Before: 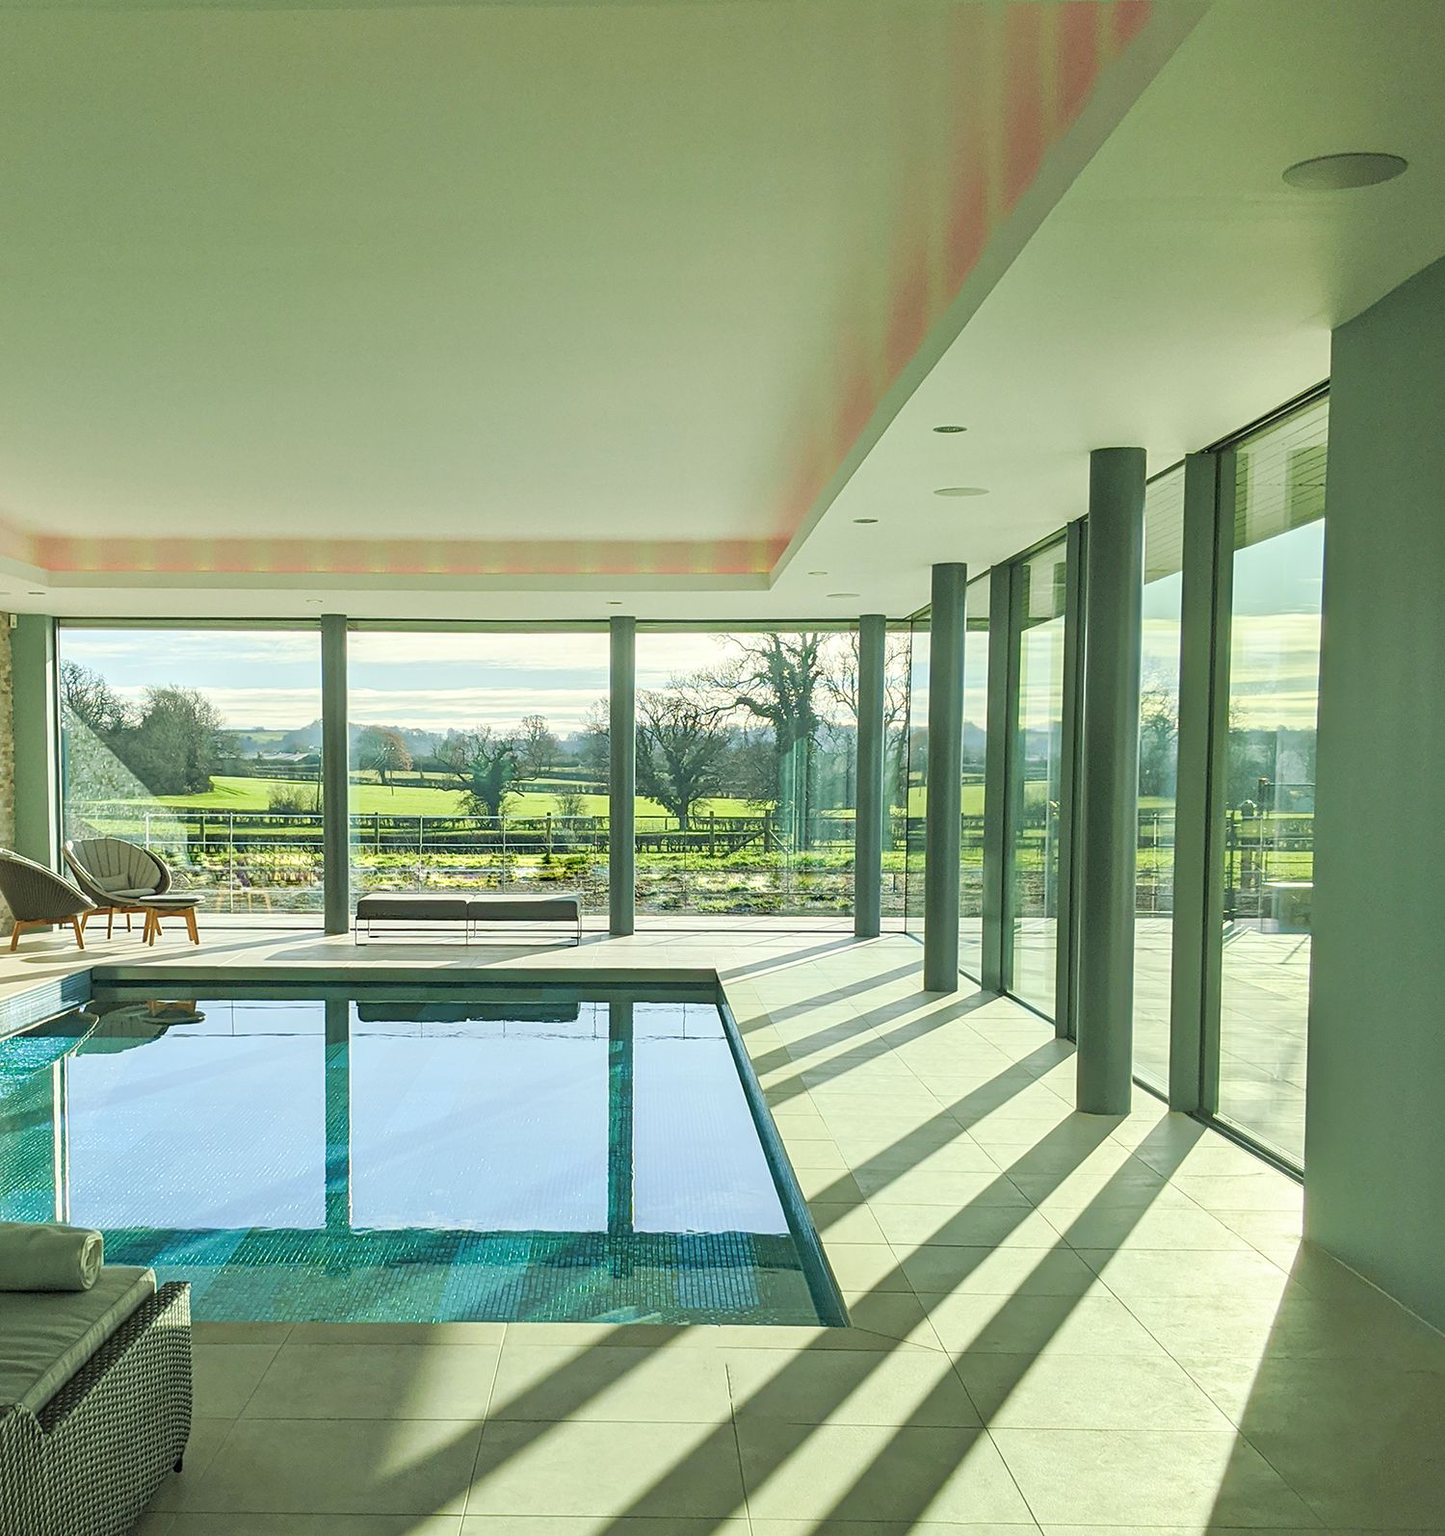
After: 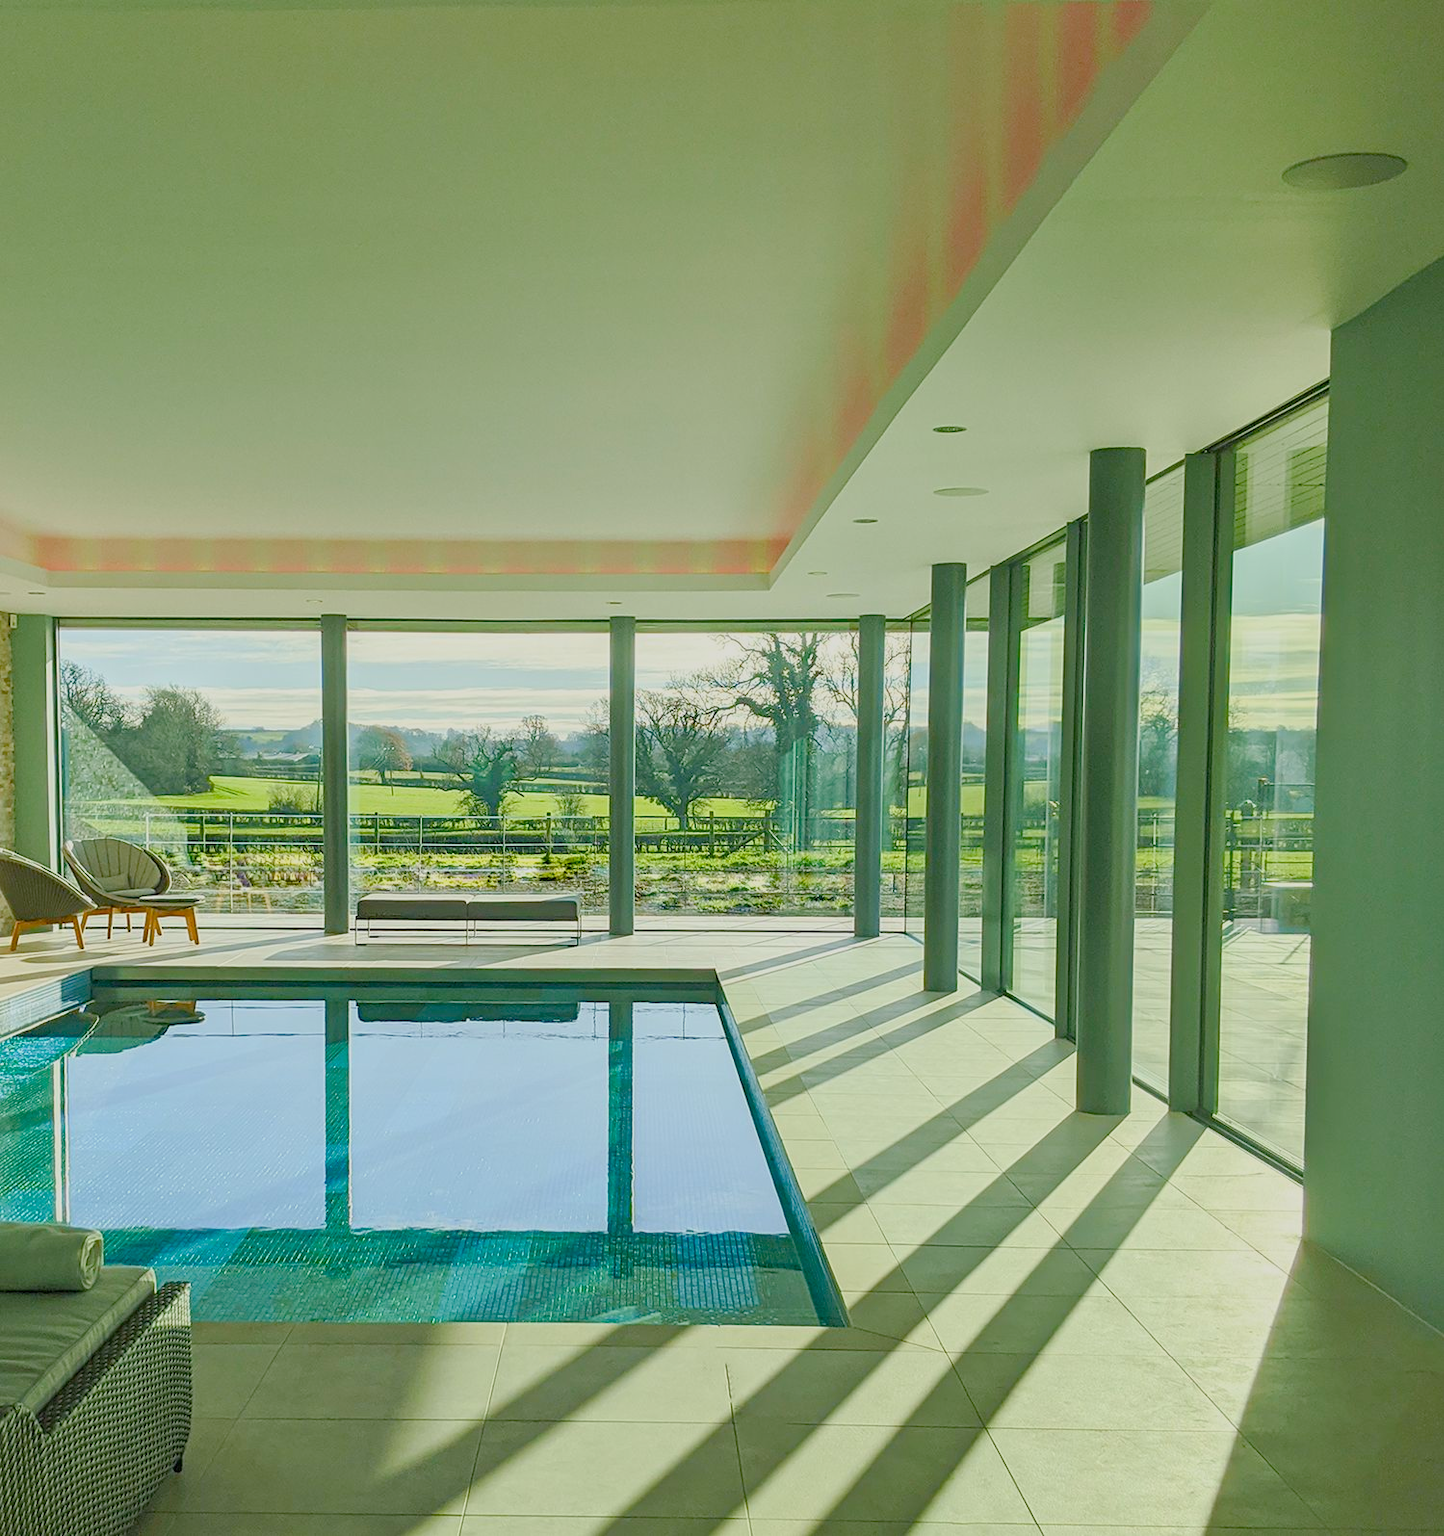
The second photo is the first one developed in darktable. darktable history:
color balance rgb: perceptual saturation grading › global saturation 34.832%, perceptual saturation grading › highlights -29.918%, perceptual saturation grading › shadows 35.296%, contrast -19.624%
